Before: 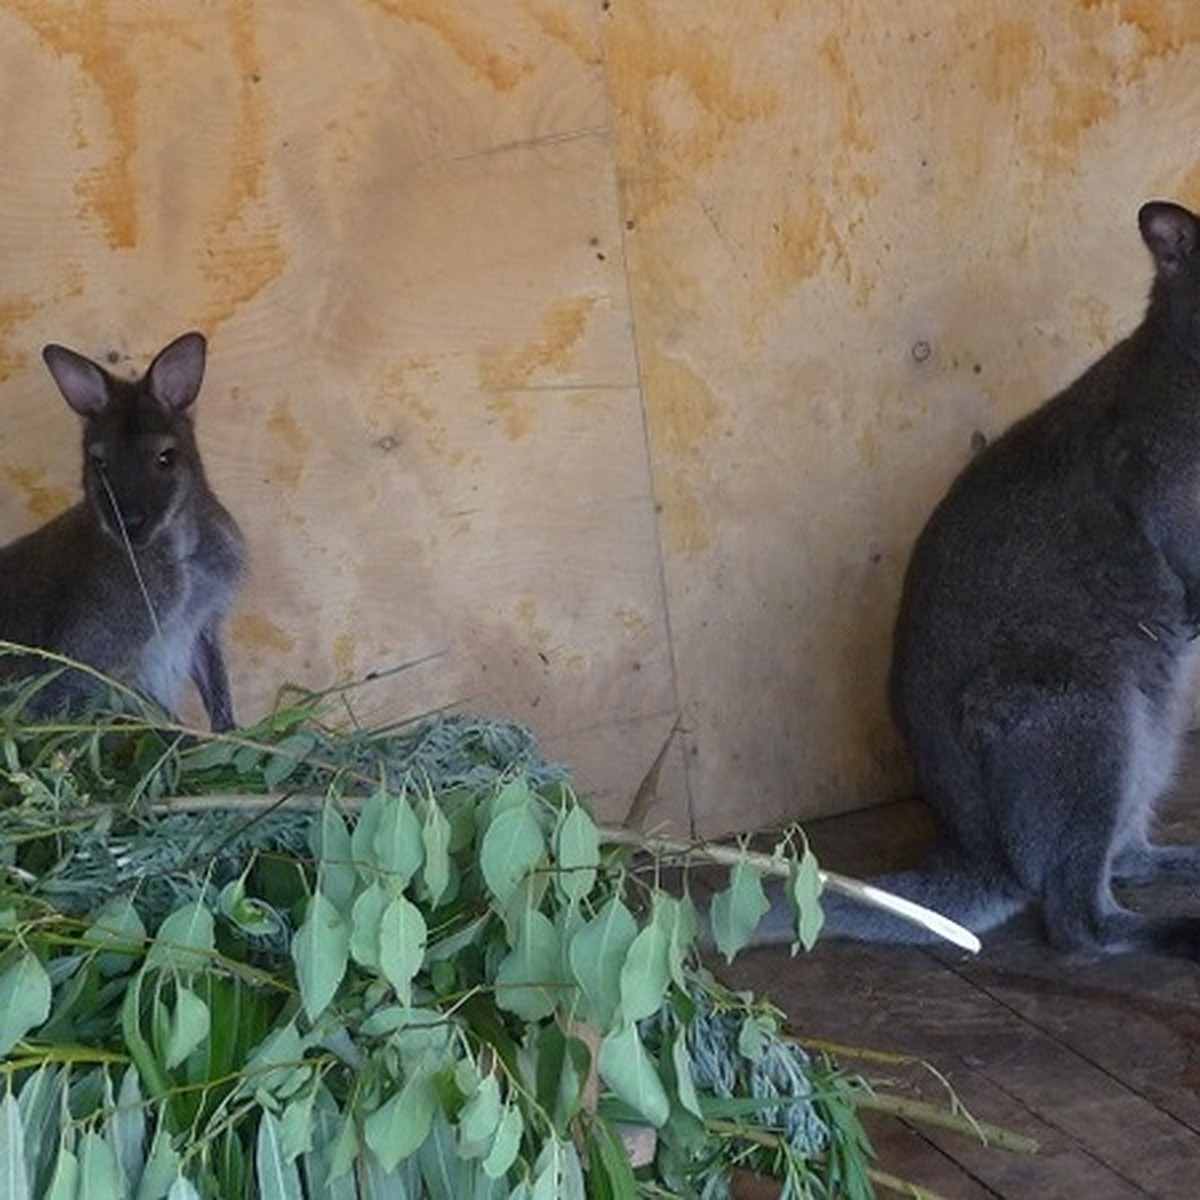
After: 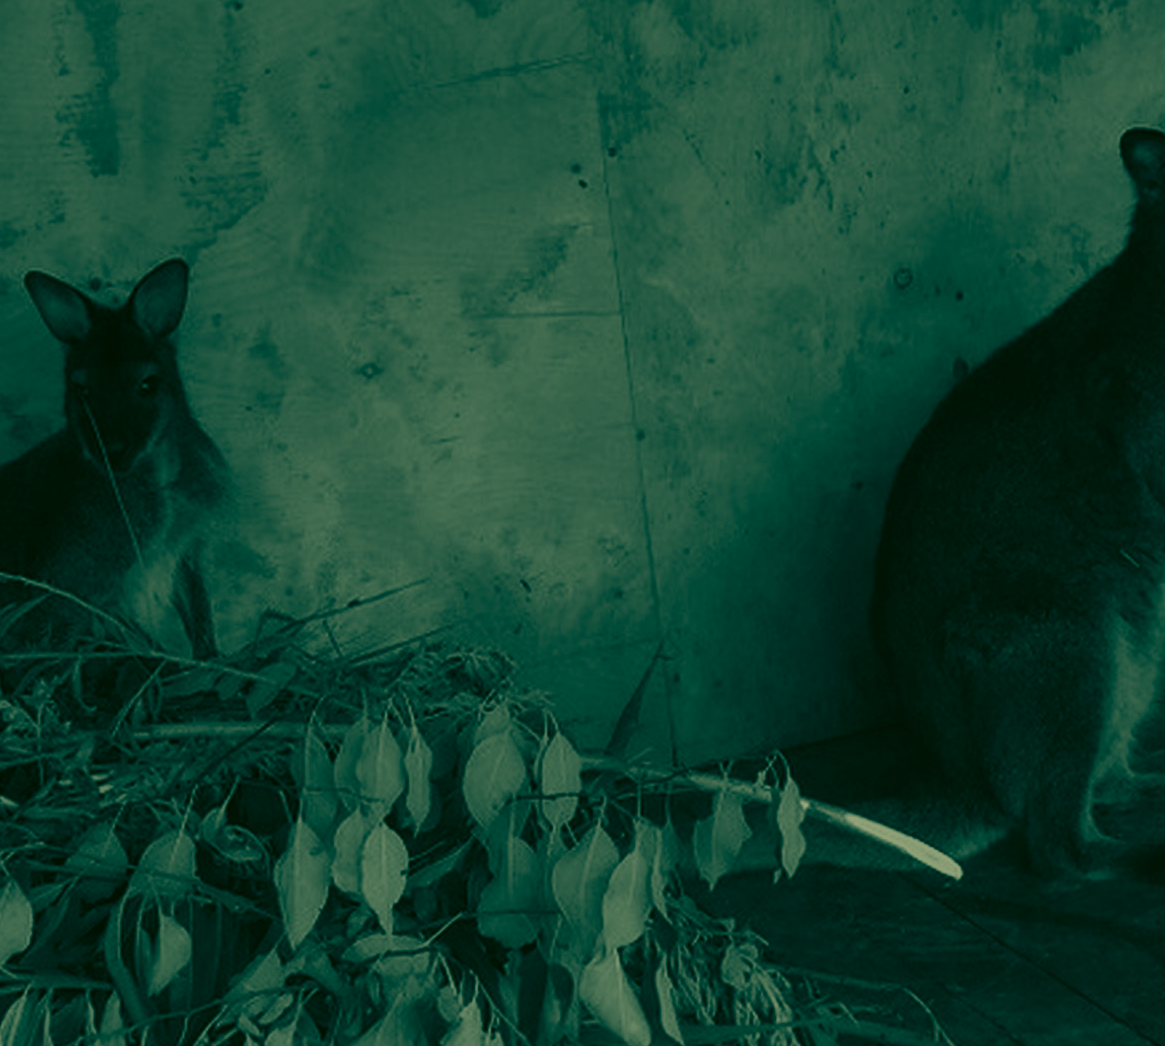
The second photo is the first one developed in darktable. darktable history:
crop: left 1.507%, top 6.147%, right 1.379%, bottom 6.637%
exposure: exposure -0.153 EV, compensate highlight preservation false
color correction: highlights a* 1.83, highlights b* 34.02, shadows a* -36.68, shadows b* -5.48
local contrast: detail 130%
tone equalizer: -8 EV -2 EV, -7 EV -2 EV, -6 EV -2 EV, -5 EV -2 EV, -4 EV -2 EV, -3 EV -2 EV, -2 EV -2 EV, -1 EV -1.63 EV, +0 EV -2 EV
color calibration: output gray [0.25, 0.35, 0.4, 0], x 0.383, y 0.372, temperature 3905.17 K
